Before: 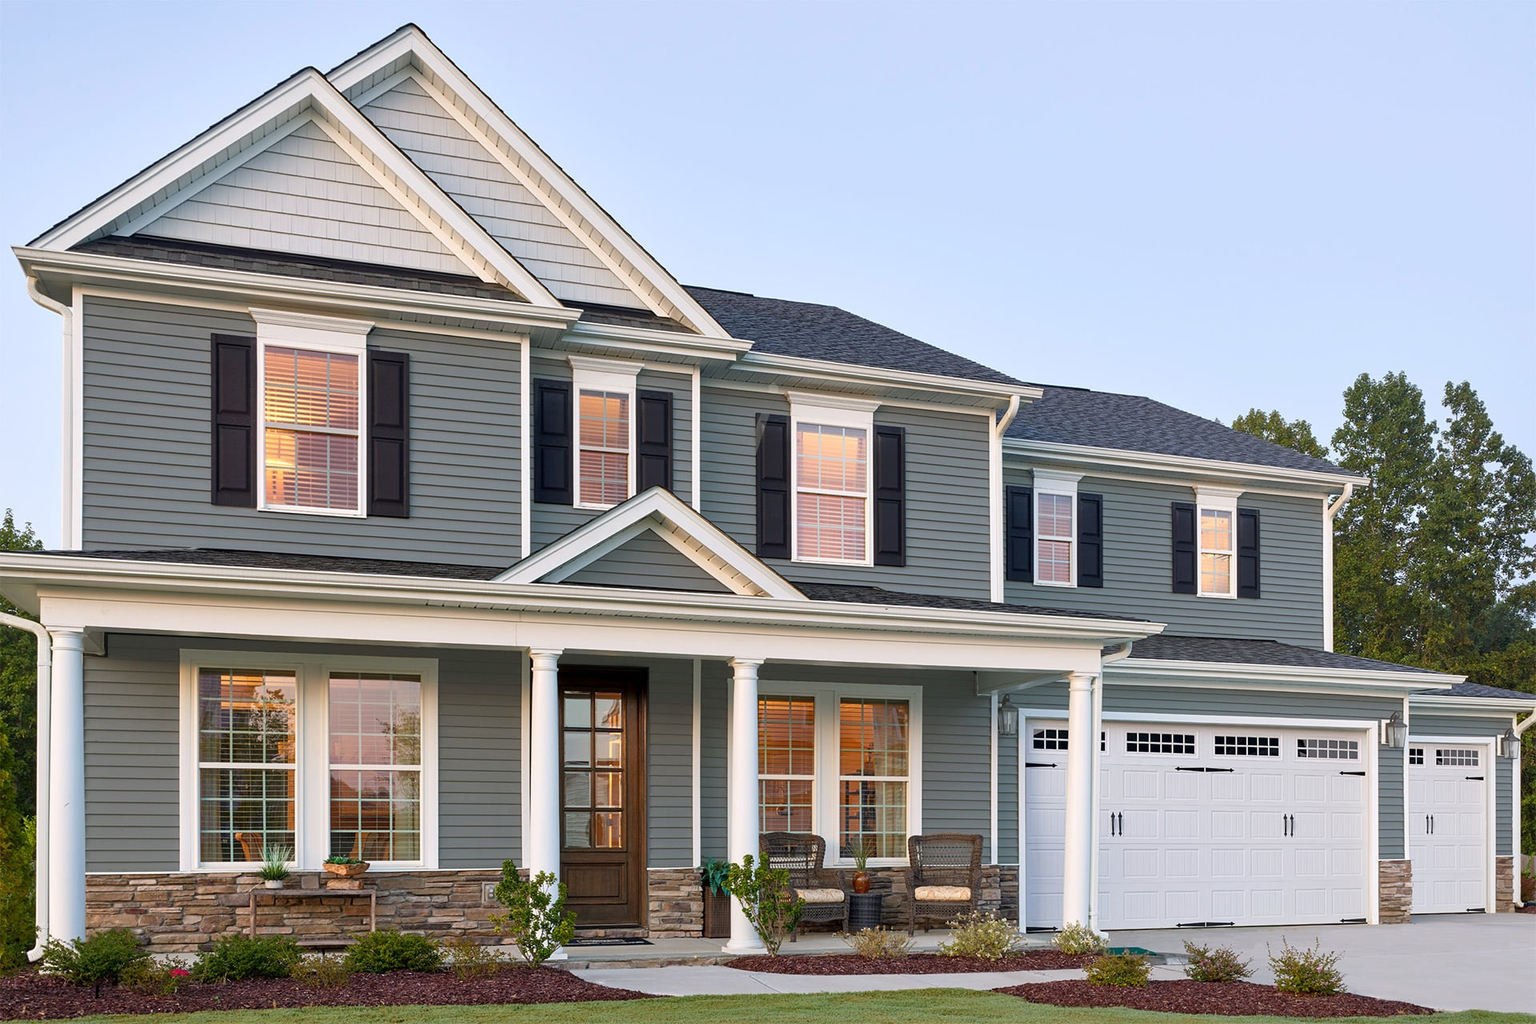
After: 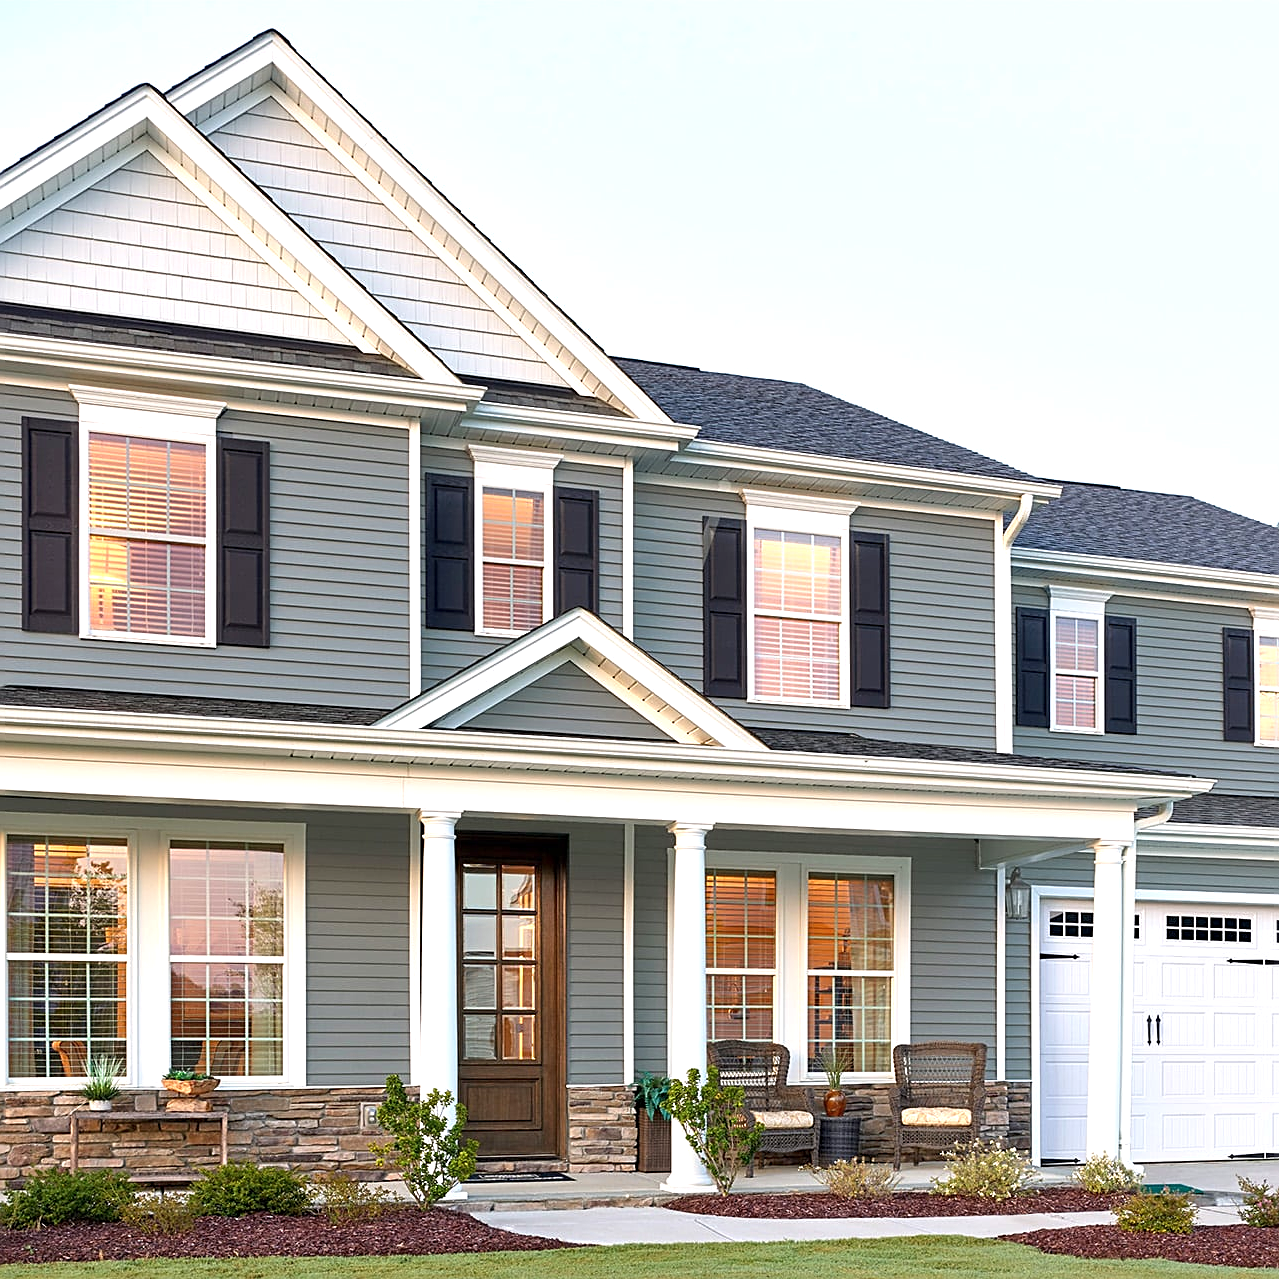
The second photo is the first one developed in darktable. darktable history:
sharpen: on, module defaults
crop and rotate: left 12.648%, right 20.685%
exposure: exposure 0.648 EV, compensate highlight preservation false
